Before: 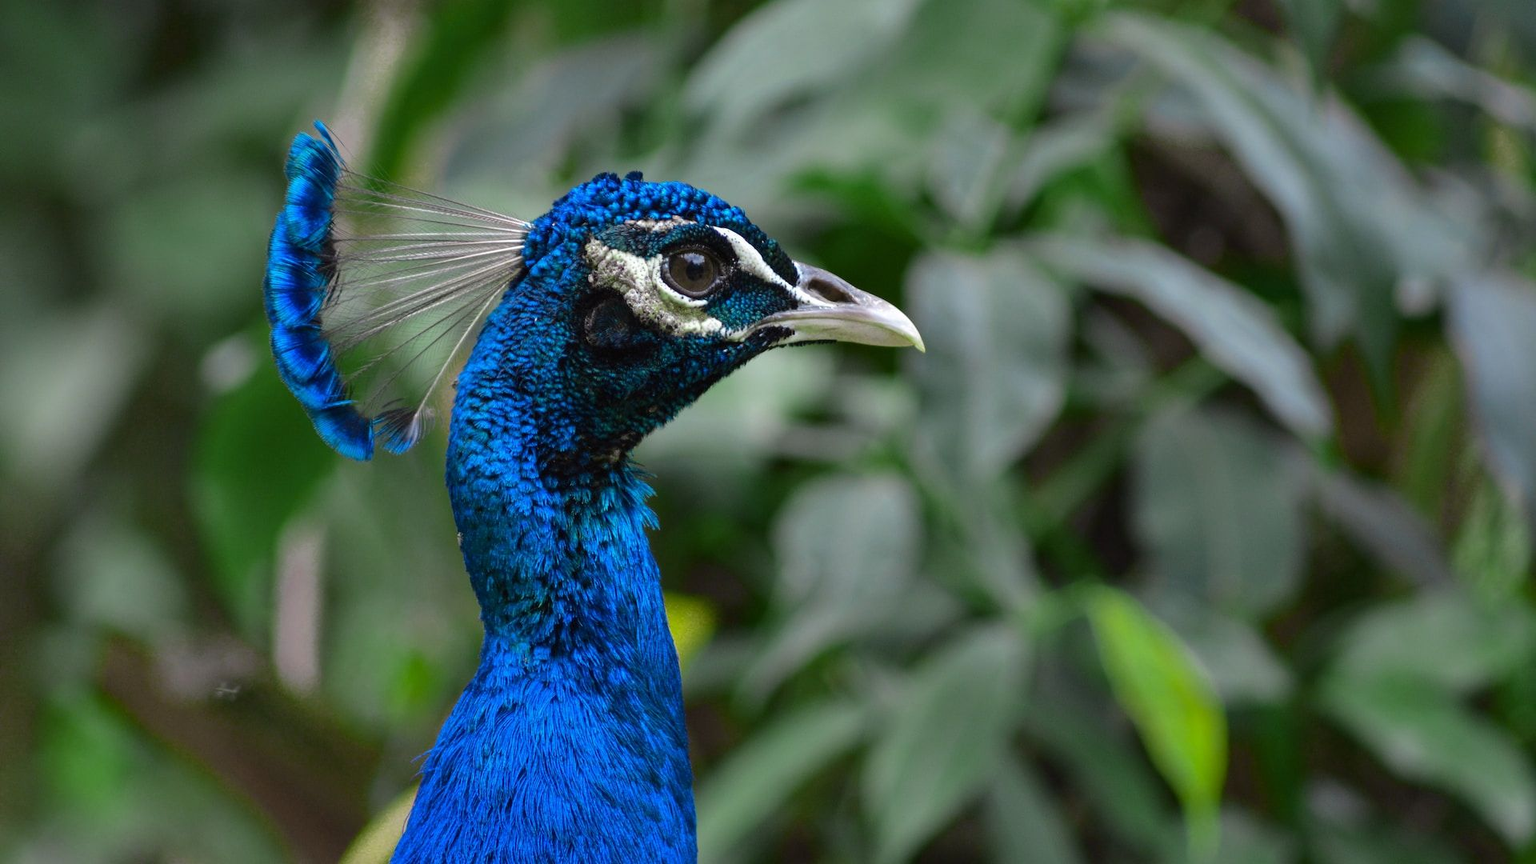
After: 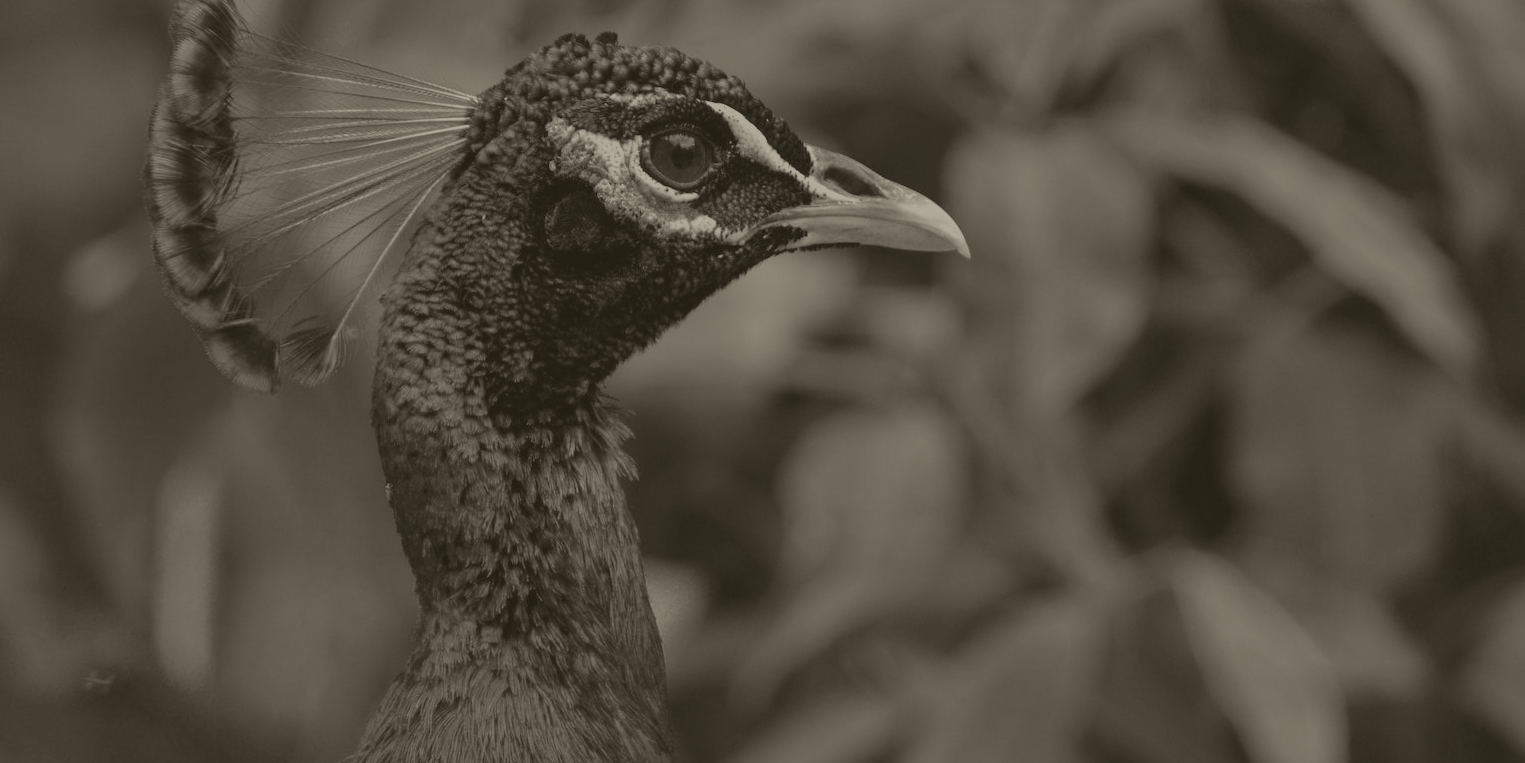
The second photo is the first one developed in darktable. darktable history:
crop: left 9.712%, top 16.928%, right 10.845%, bottom 12.332%
colorize: hue 41.44°, saturation 22%, source mix 60%, lightness 10.61%
